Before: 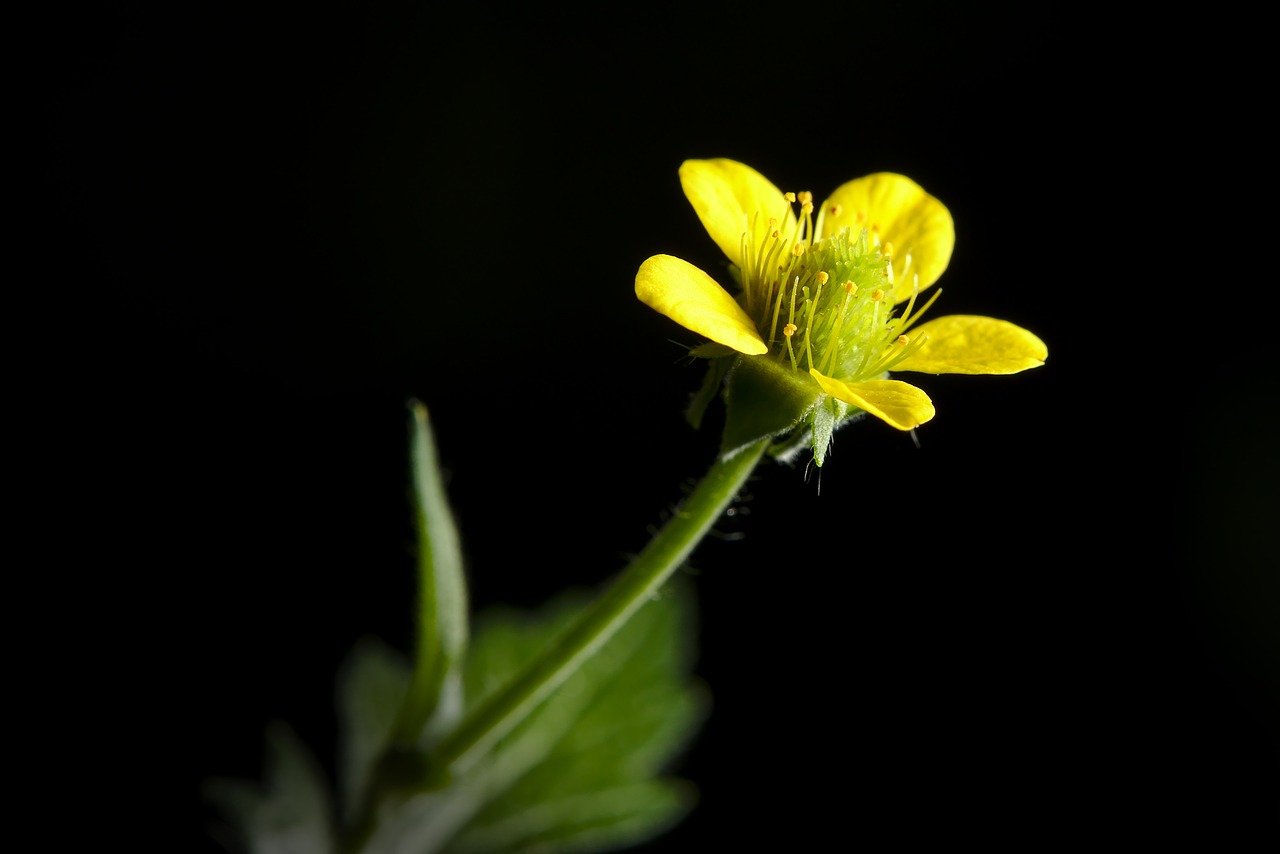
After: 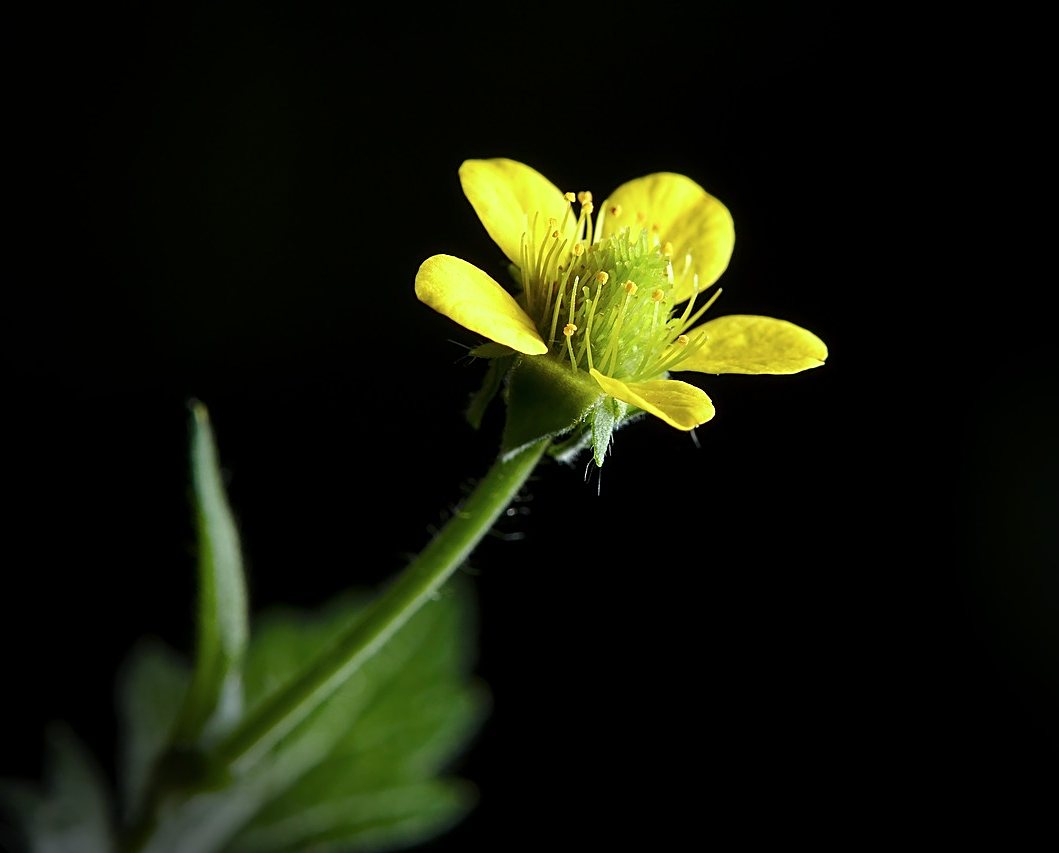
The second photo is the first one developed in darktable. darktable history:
crop: left 17.247%, bottom 0.021%
sharpen: on, module defaults
color calibration: x 0.367, y 0.379, temperature 4389.93 K
